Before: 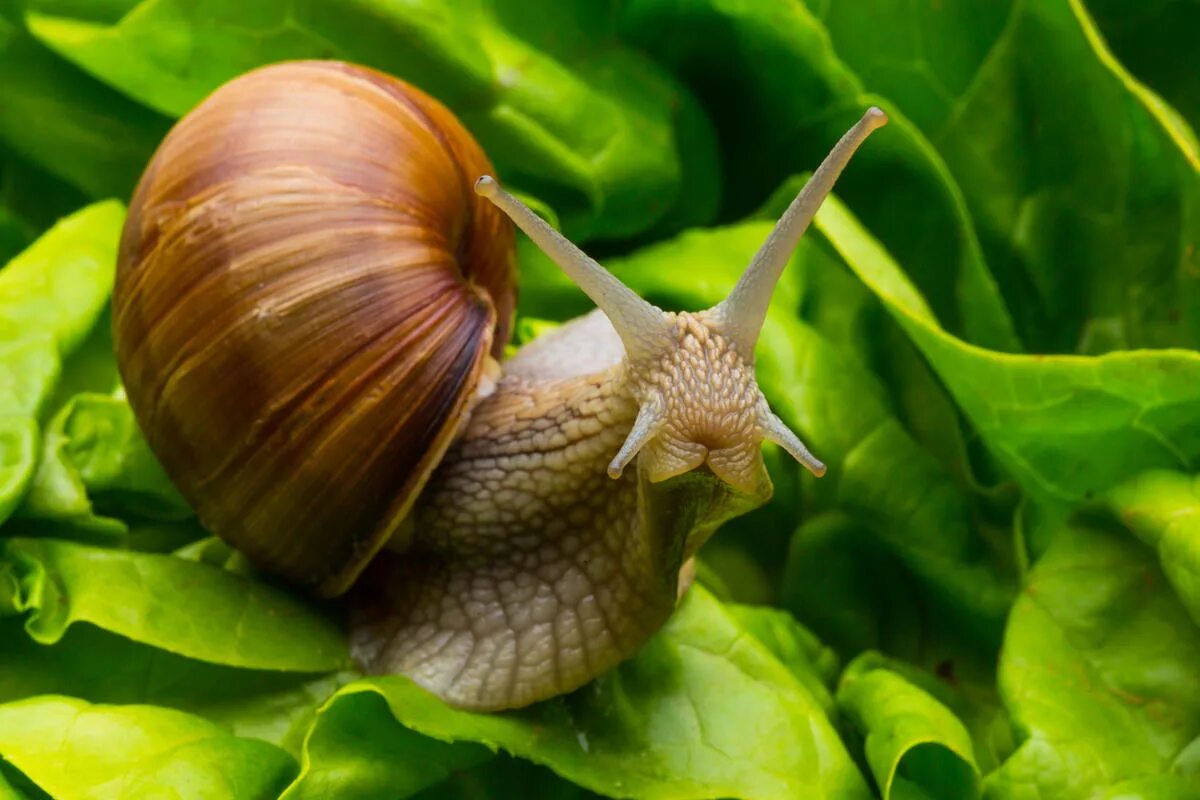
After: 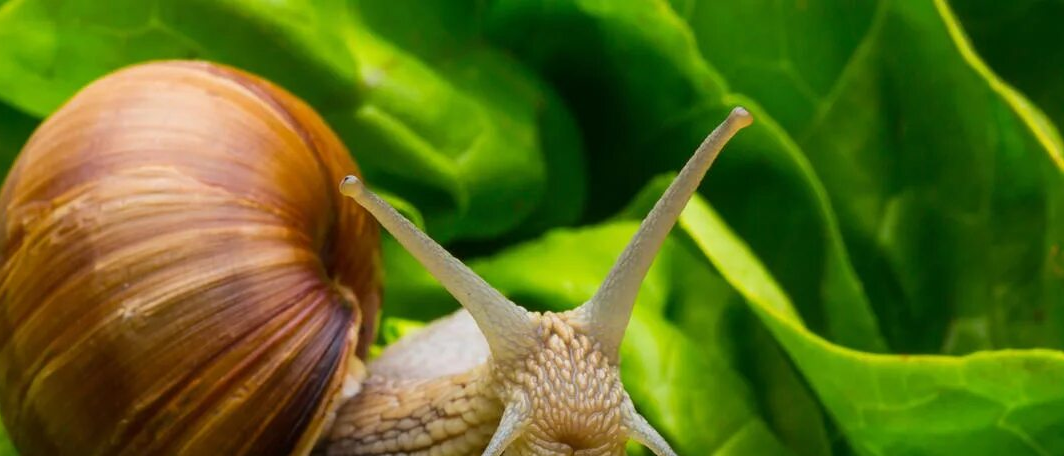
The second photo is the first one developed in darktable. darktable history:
crop and rotate: left 11.327%, bottom 42.992%
